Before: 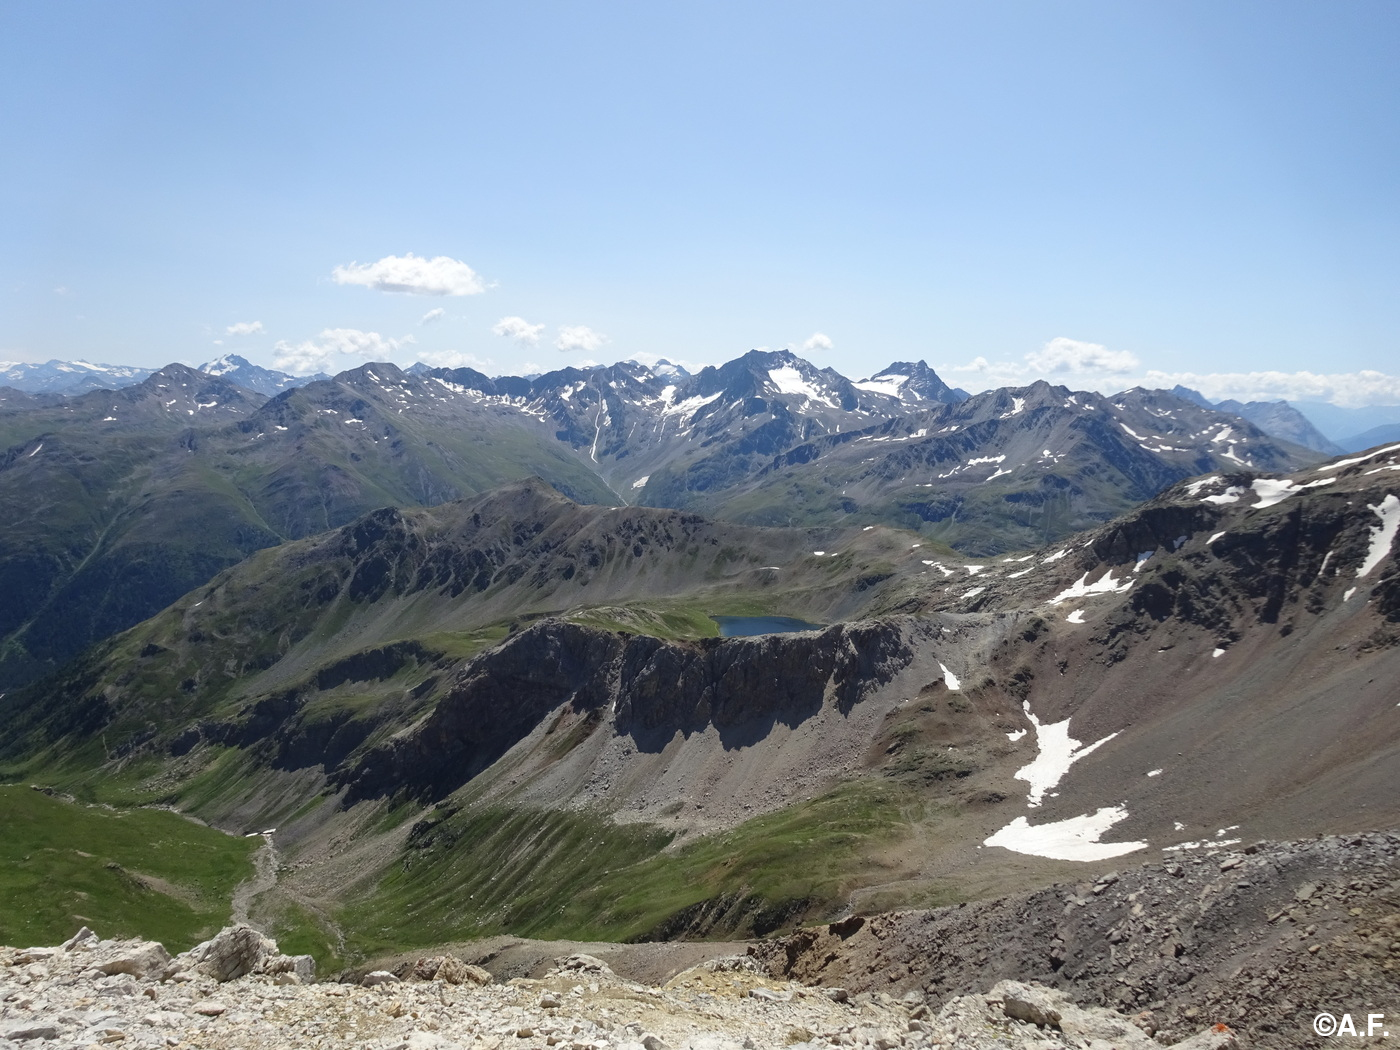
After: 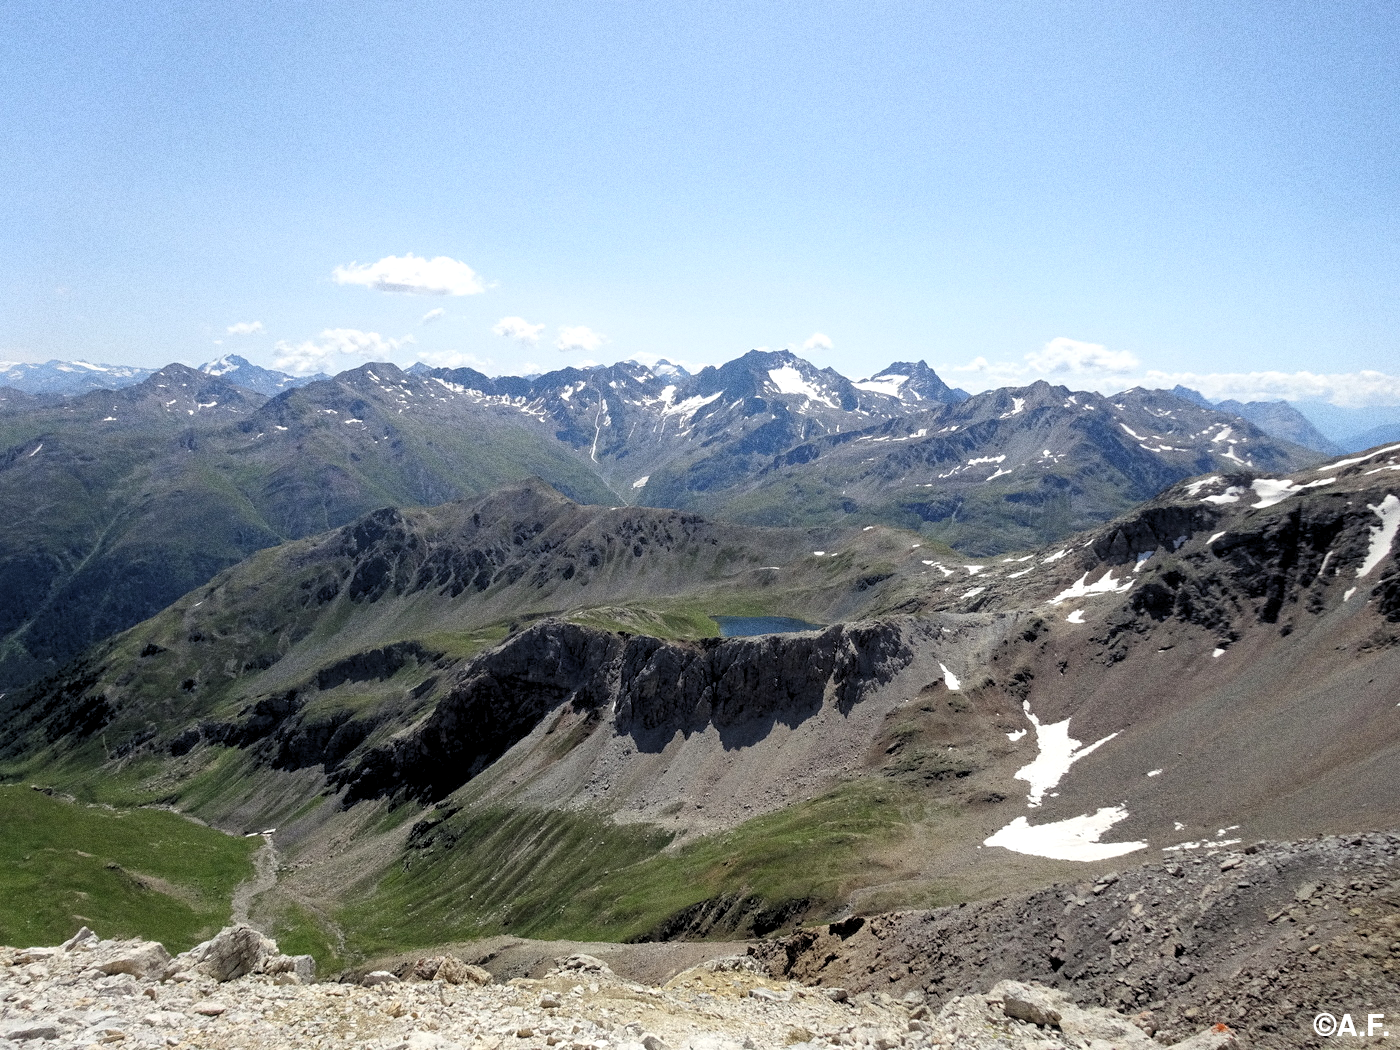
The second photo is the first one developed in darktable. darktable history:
rgb levels: levels [[0.013, 0.434, 0.89], [0, 0.5, 1], [0, 0.5, 1]]
grain: coarseness 0.09 ISO, strength 40%
white balance: emerald 1
